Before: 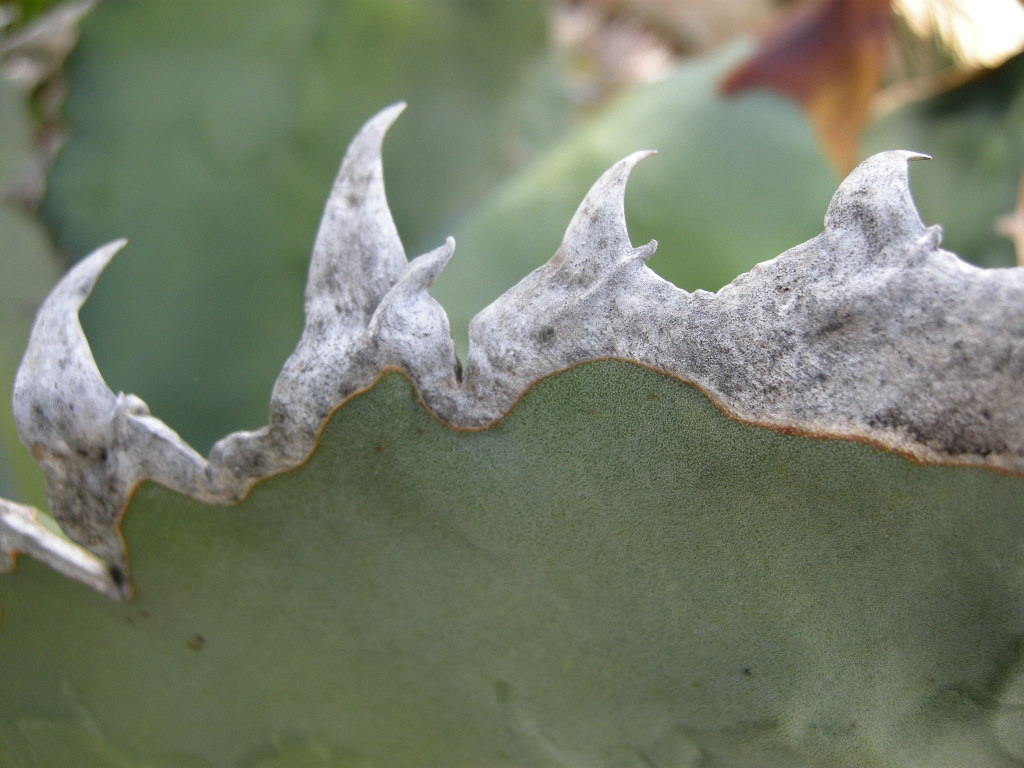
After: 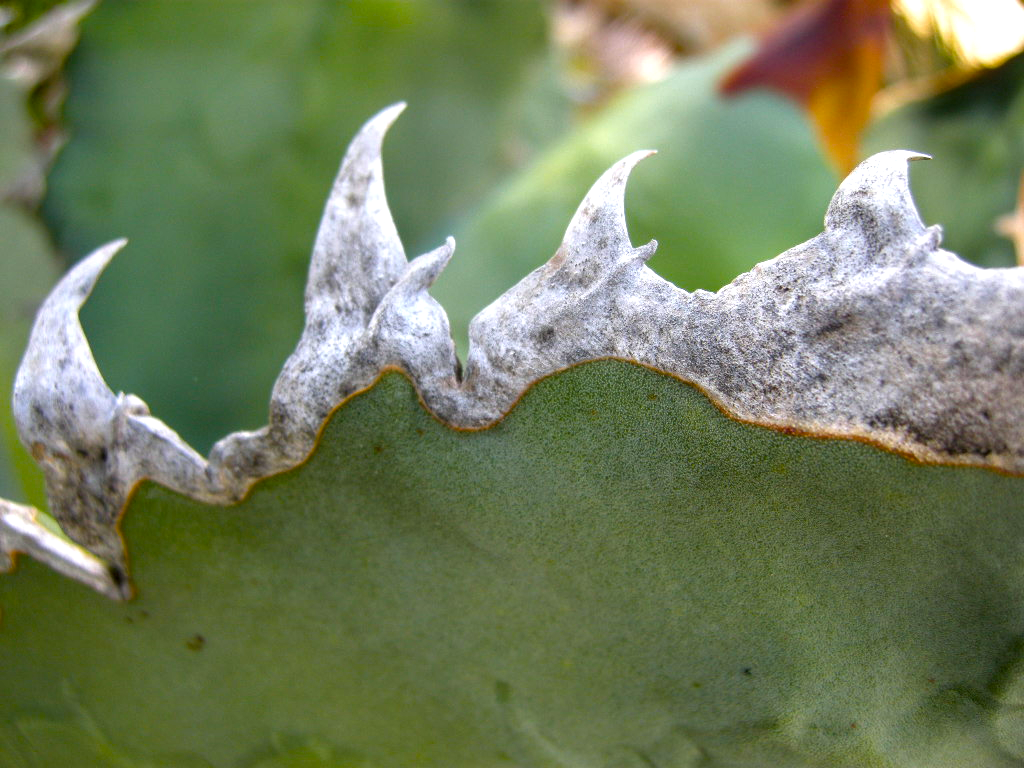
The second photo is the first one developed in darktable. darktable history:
local contrast: detail 130%
color balance rgb: linear chroma grading › global chroma 15.166%, perceptual saturation grading › global saturation 39.077%, global vibrance 25.06%, contrast 10.209%
